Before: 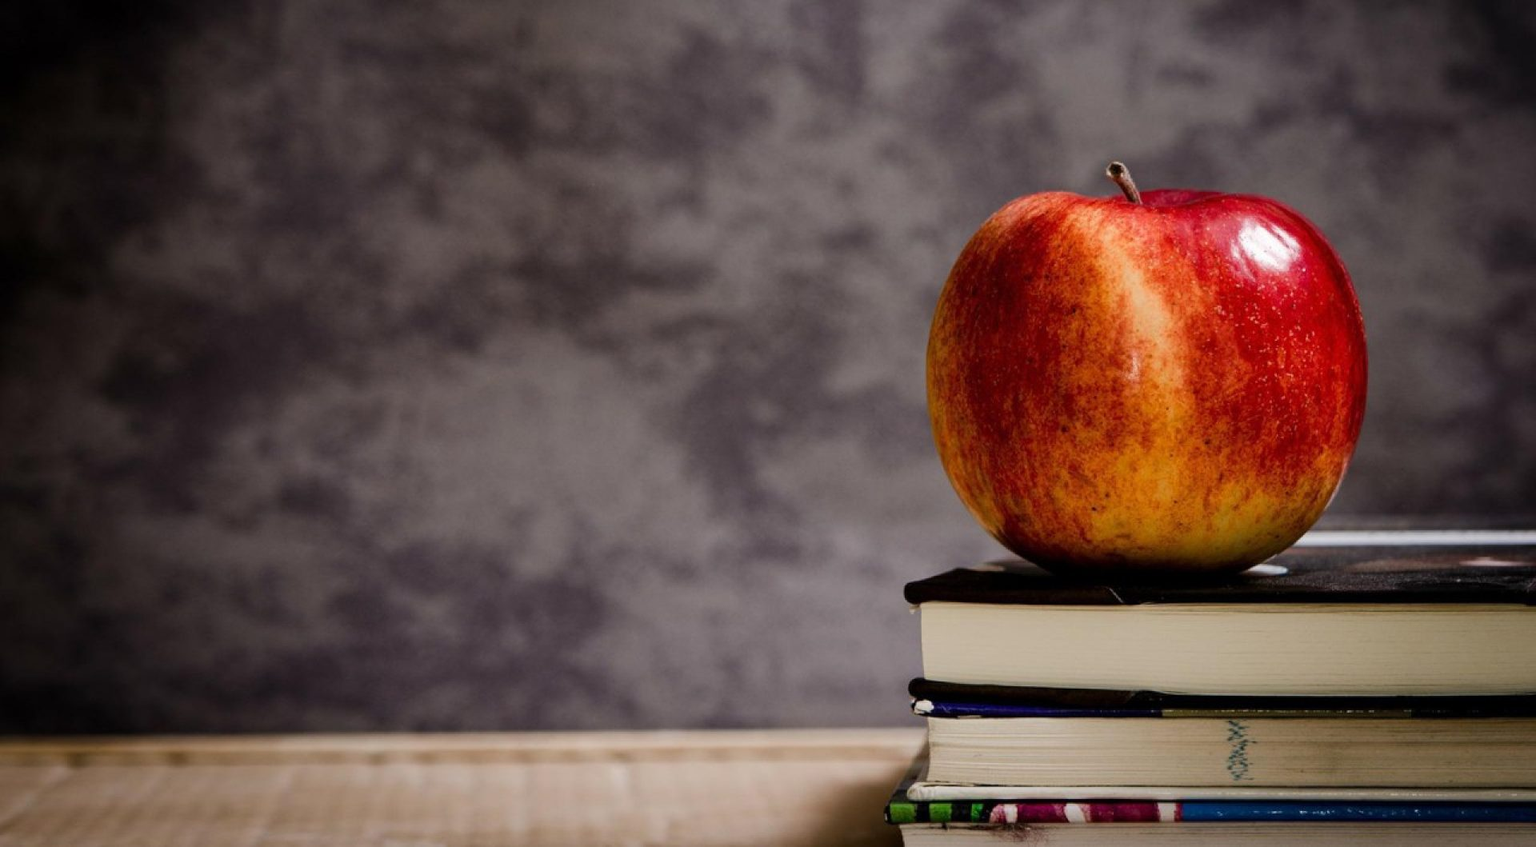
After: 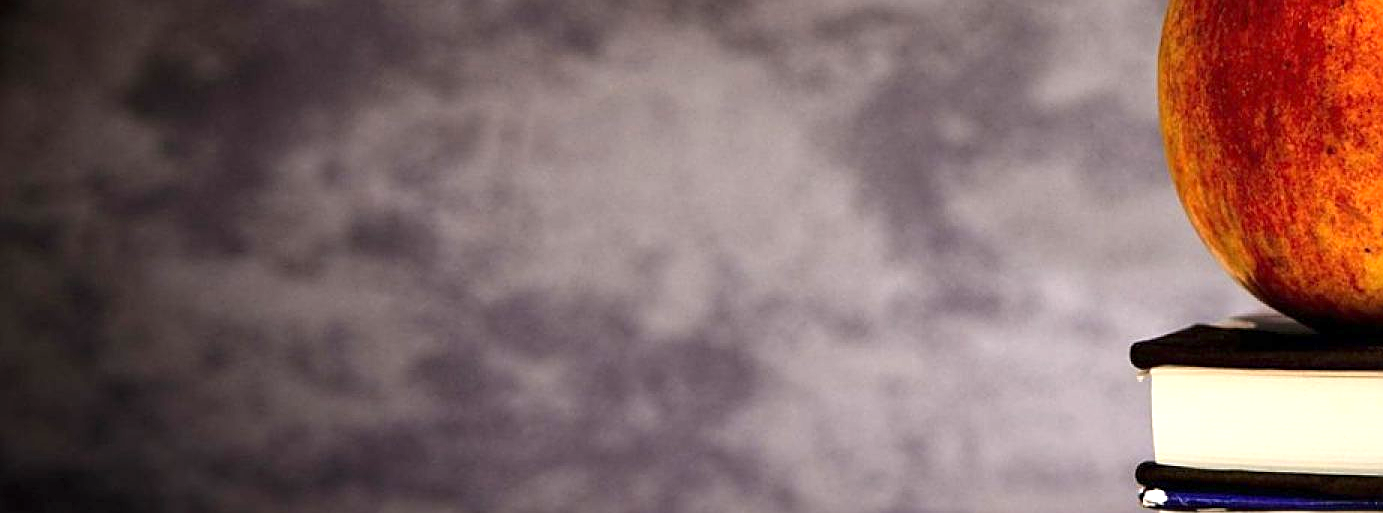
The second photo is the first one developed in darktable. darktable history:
sharpen: on, module defaults
crop: top 36.498%, right 27.964%, bottom 14.995%
exposure: exposure 1.25 EV, compensate exposure bias true, compensate highlight preservation false
